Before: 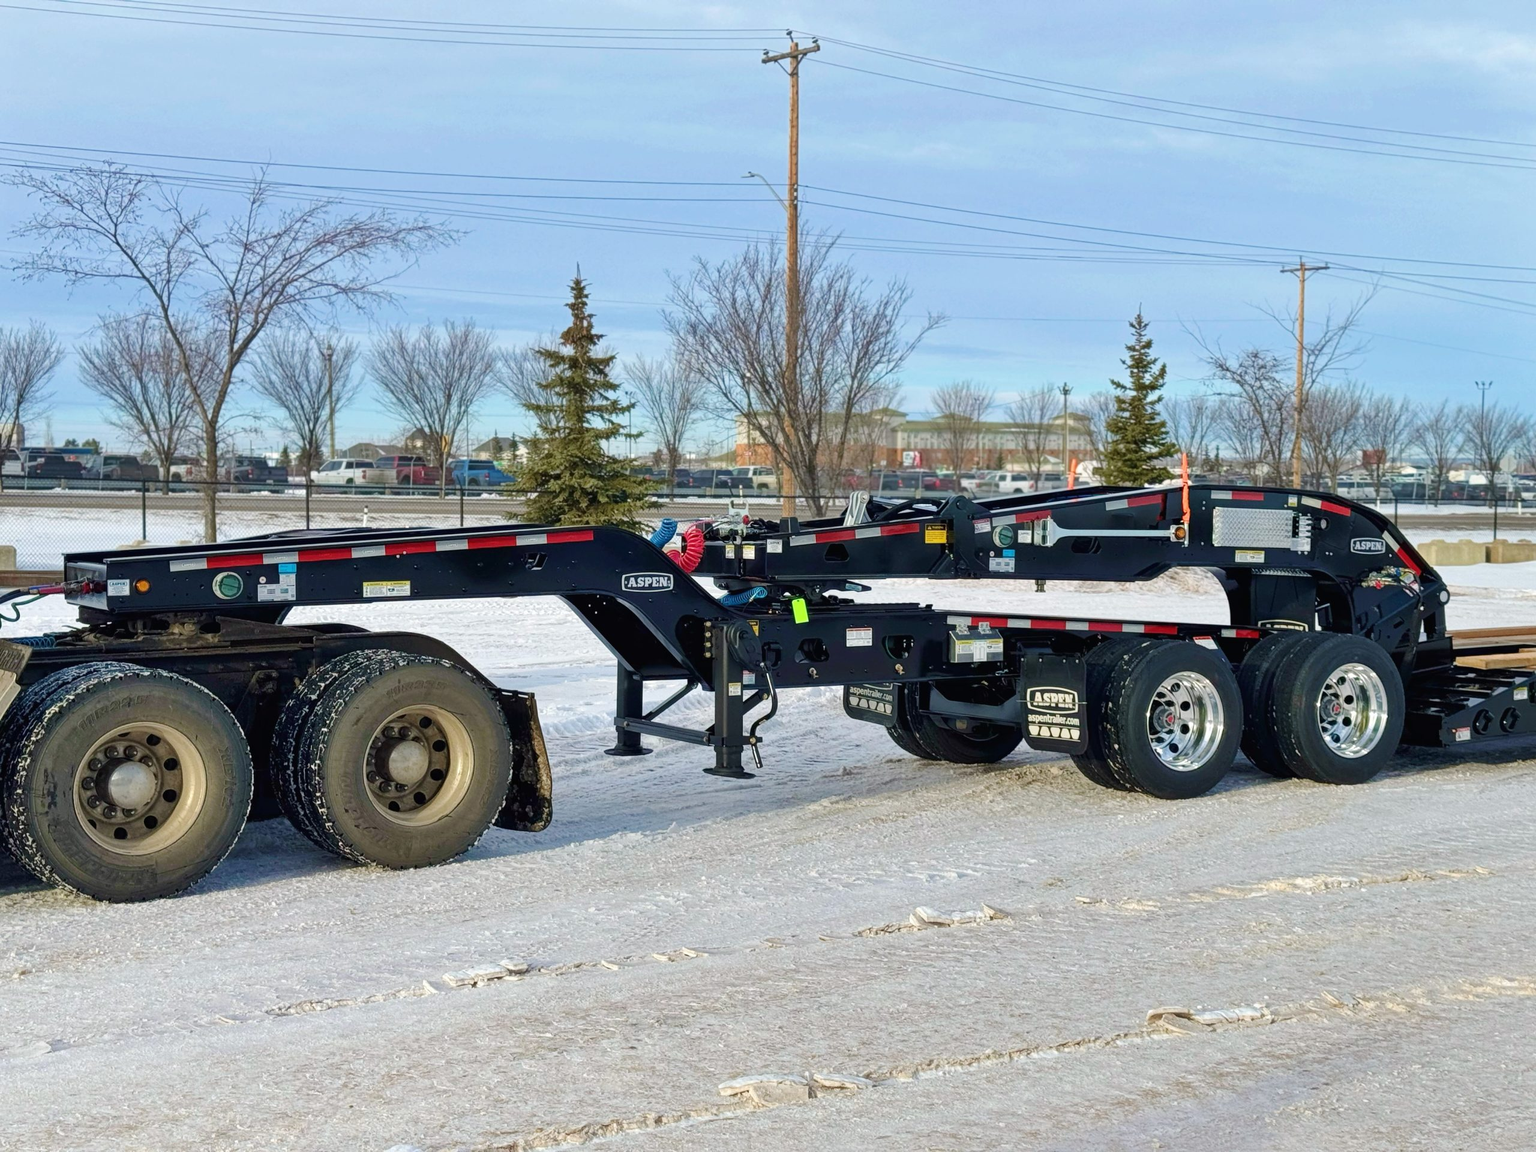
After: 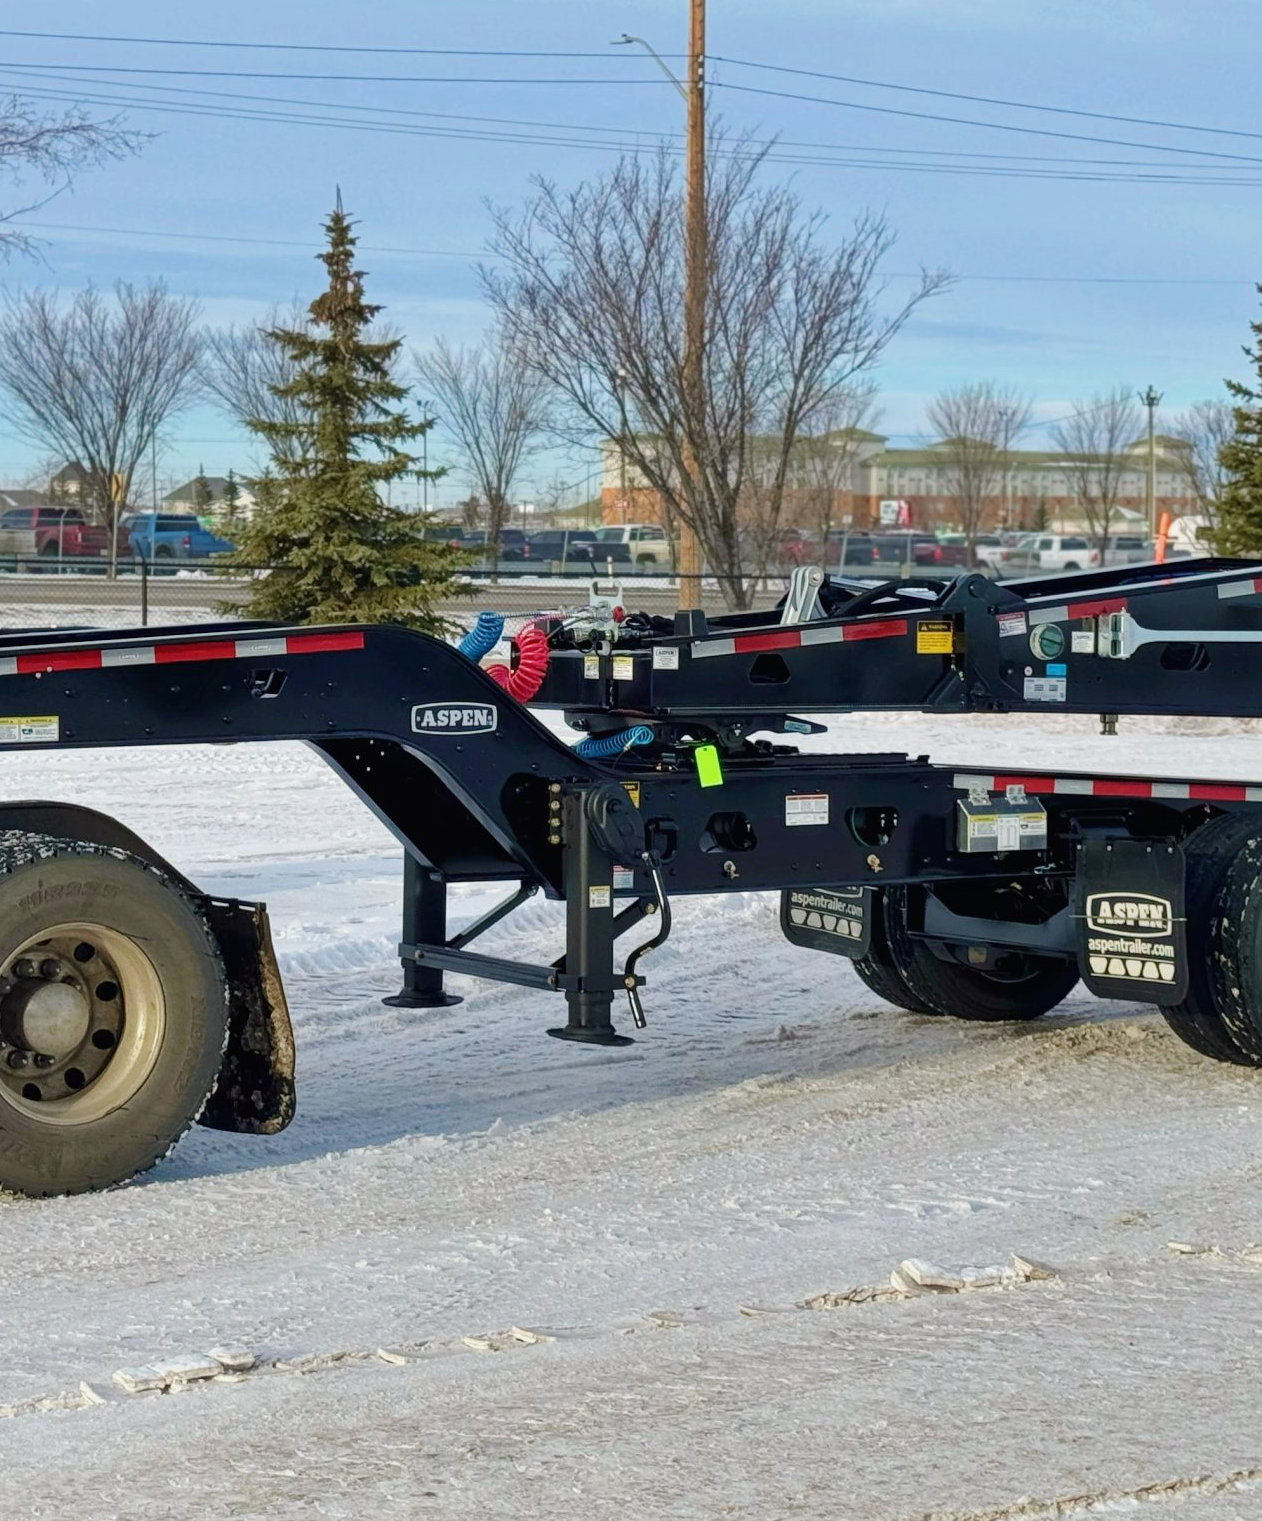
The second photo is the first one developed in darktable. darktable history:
crop and rotate: angle 0.011°, left 24.436%, top 13.127%, right 26.252%, bottom 7.627%
exposure: exposure -0.15 EV, compensate highlight preservation false
